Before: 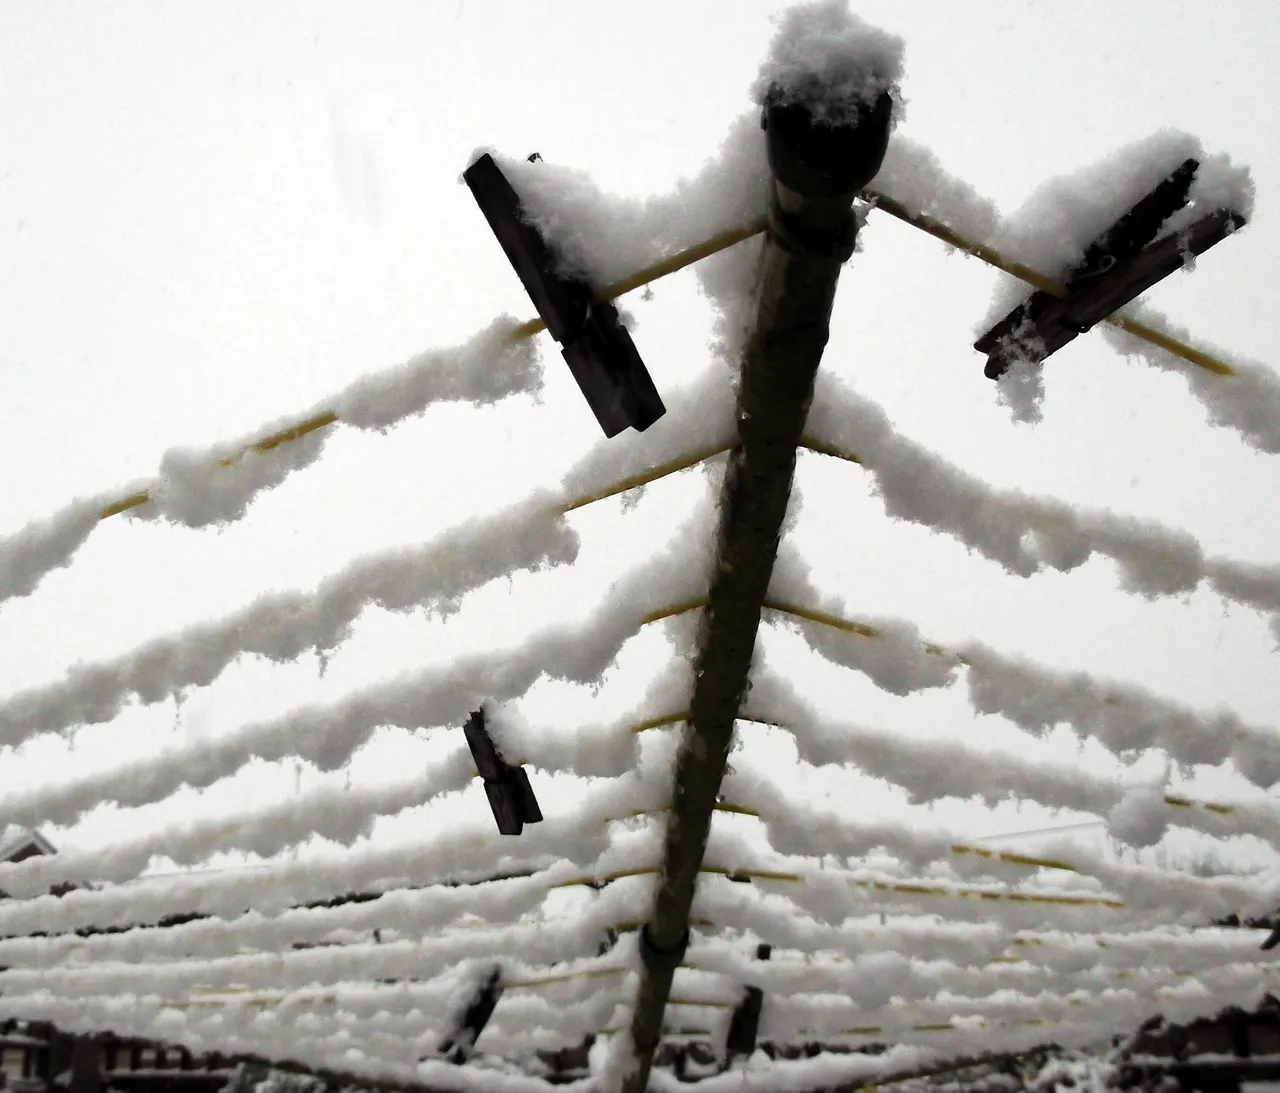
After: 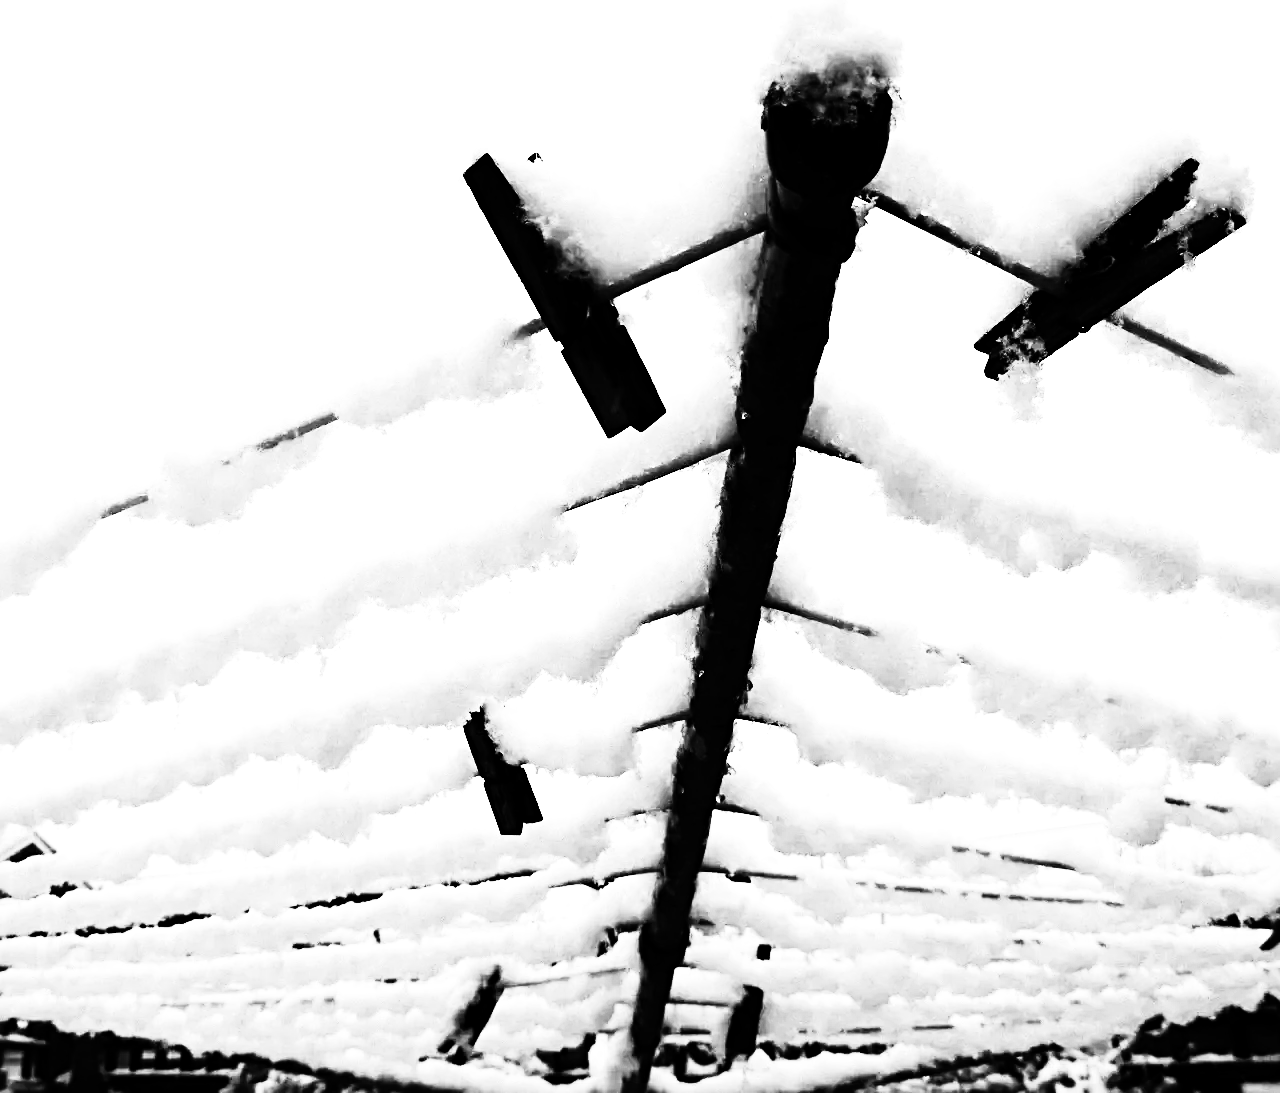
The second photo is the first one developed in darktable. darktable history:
white balance: red 0.926, green 1.003, blue 1.133
tone equalizer: -8 EV -0.75 EV, -7 EV -0.7 EV, -6 EV -0.6 EV, -5 EV -0.4 EV, -3 EV 0.4 EV, -2 EV 0.6 EV, -1 EV 0.7 EV, +0 EV 0.75 EV, edges refinement/feathering 500, mask exposure compensation -1.57 EV, preserve details no
monochrome: on, module defaults
sharpen: radius 4
rgb curve: curves: ch0 [(0, 0) (0.21, 0.15) (0.24, 0.21) (0.5, 0.75) (0.75, 0.96) (0.89, 0.99) (1, 1)]; ch1 [(0, 0.02) (0.21, 0.13) (0.25, 0.2) (0.5, 0.67) (0.75, 0.9) (0.89, 0.97) (1, 1)]; ch2 [(0, 0.02) (0.21, 0.13) (0.25, 0.2) (0.5, 0.67) (0.75, 0.9) (0.89, 0.97) (1, 1)], compensate middle gray true
